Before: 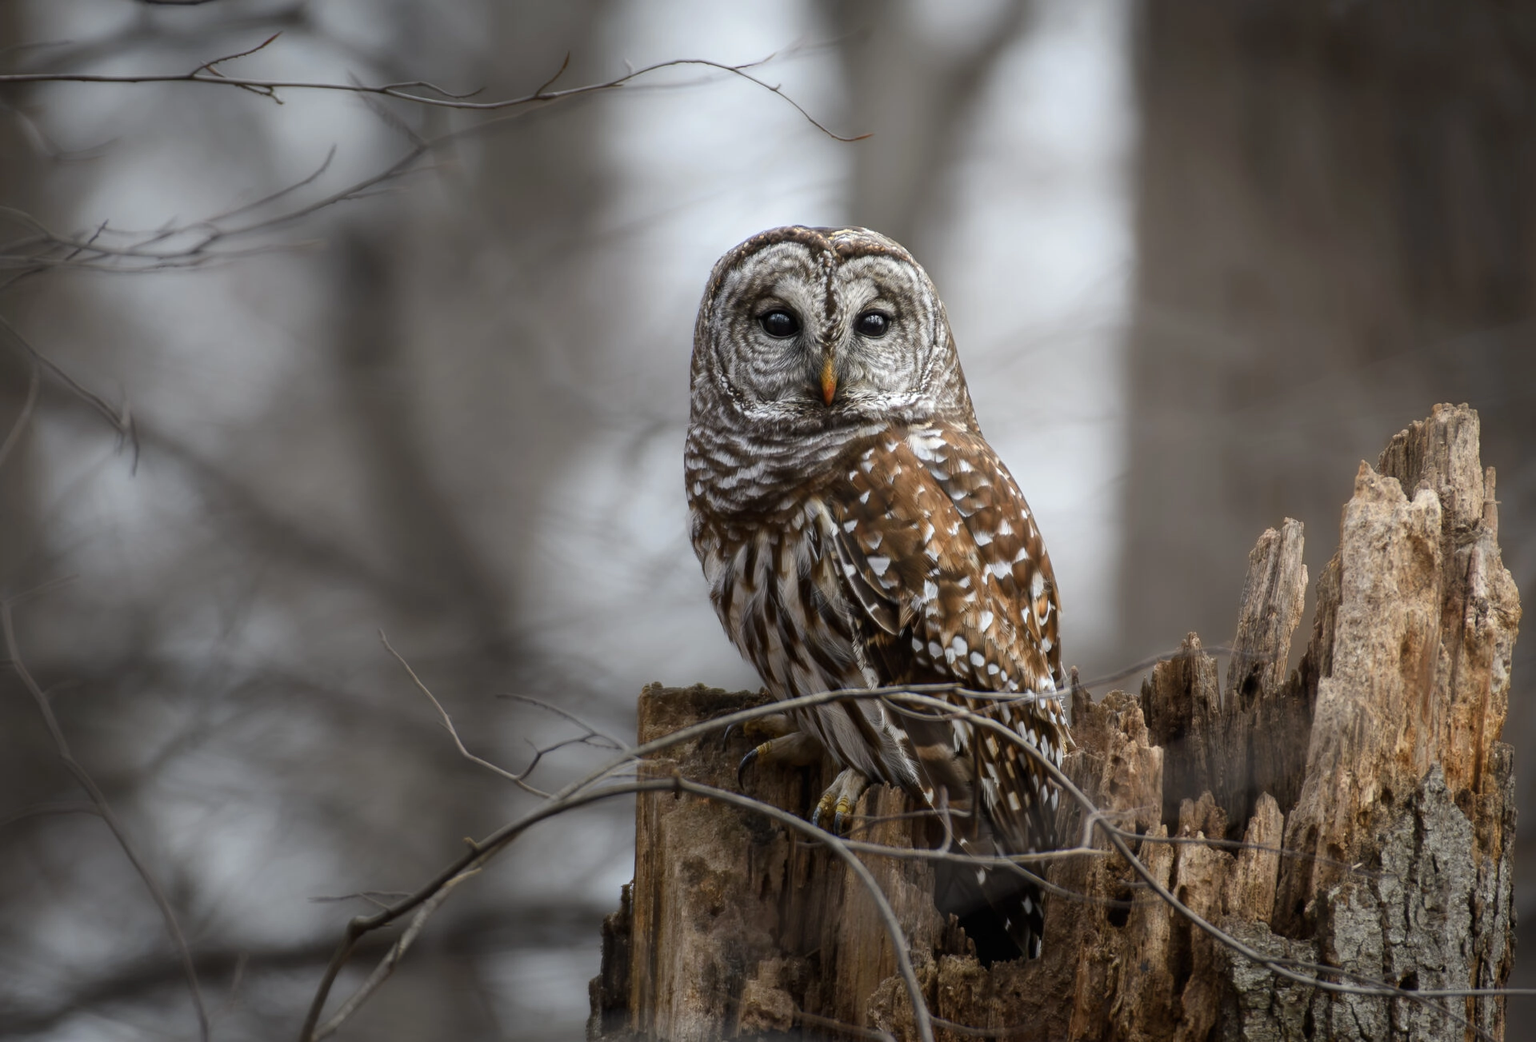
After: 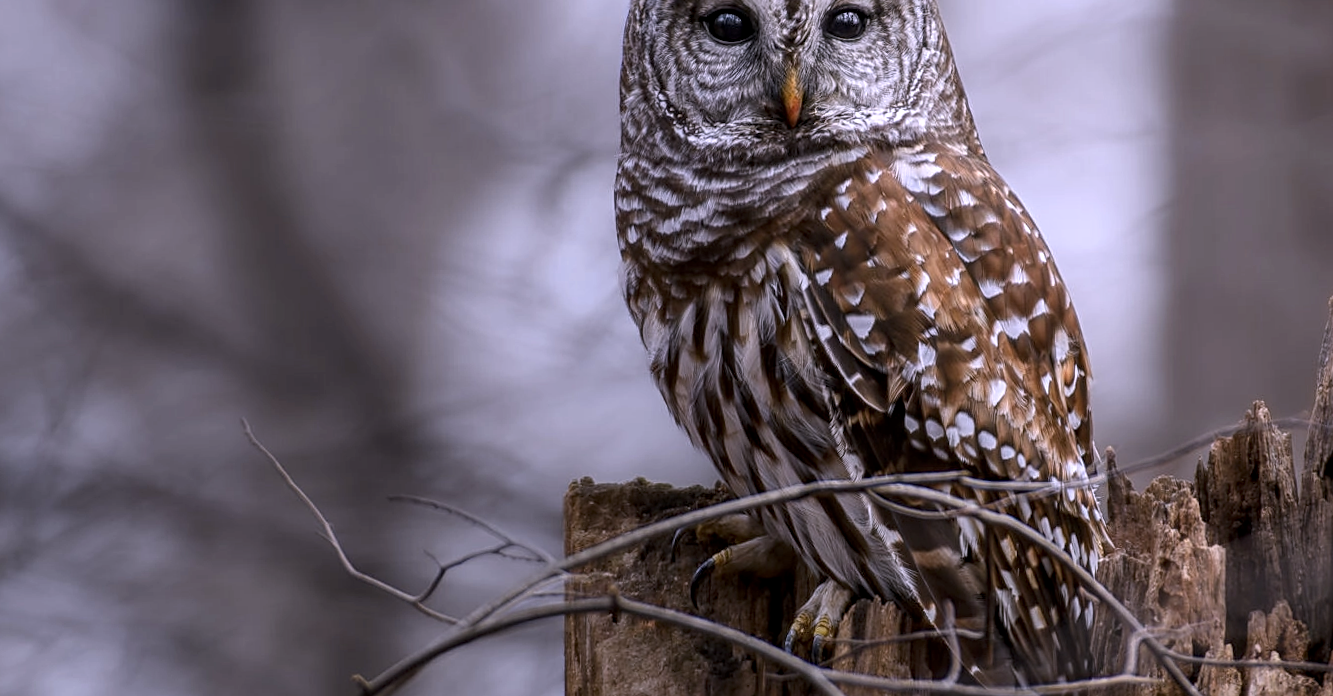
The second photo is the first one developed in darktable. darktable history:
local contrast: on, module defaults
exposure: exposure -0.177 EV
white balance: red 1.042, blue 1.17
rotate and perspective: rotation -1.32°, lens shift (horizontal) -0.031, crop left 0.015, crop right 0.985, crop top 0.047, crop bottom 0.982
crop: left 11.123%, top 27.61%, right 18.3%, bottom 17.034%
sharpen: on, module defaults
